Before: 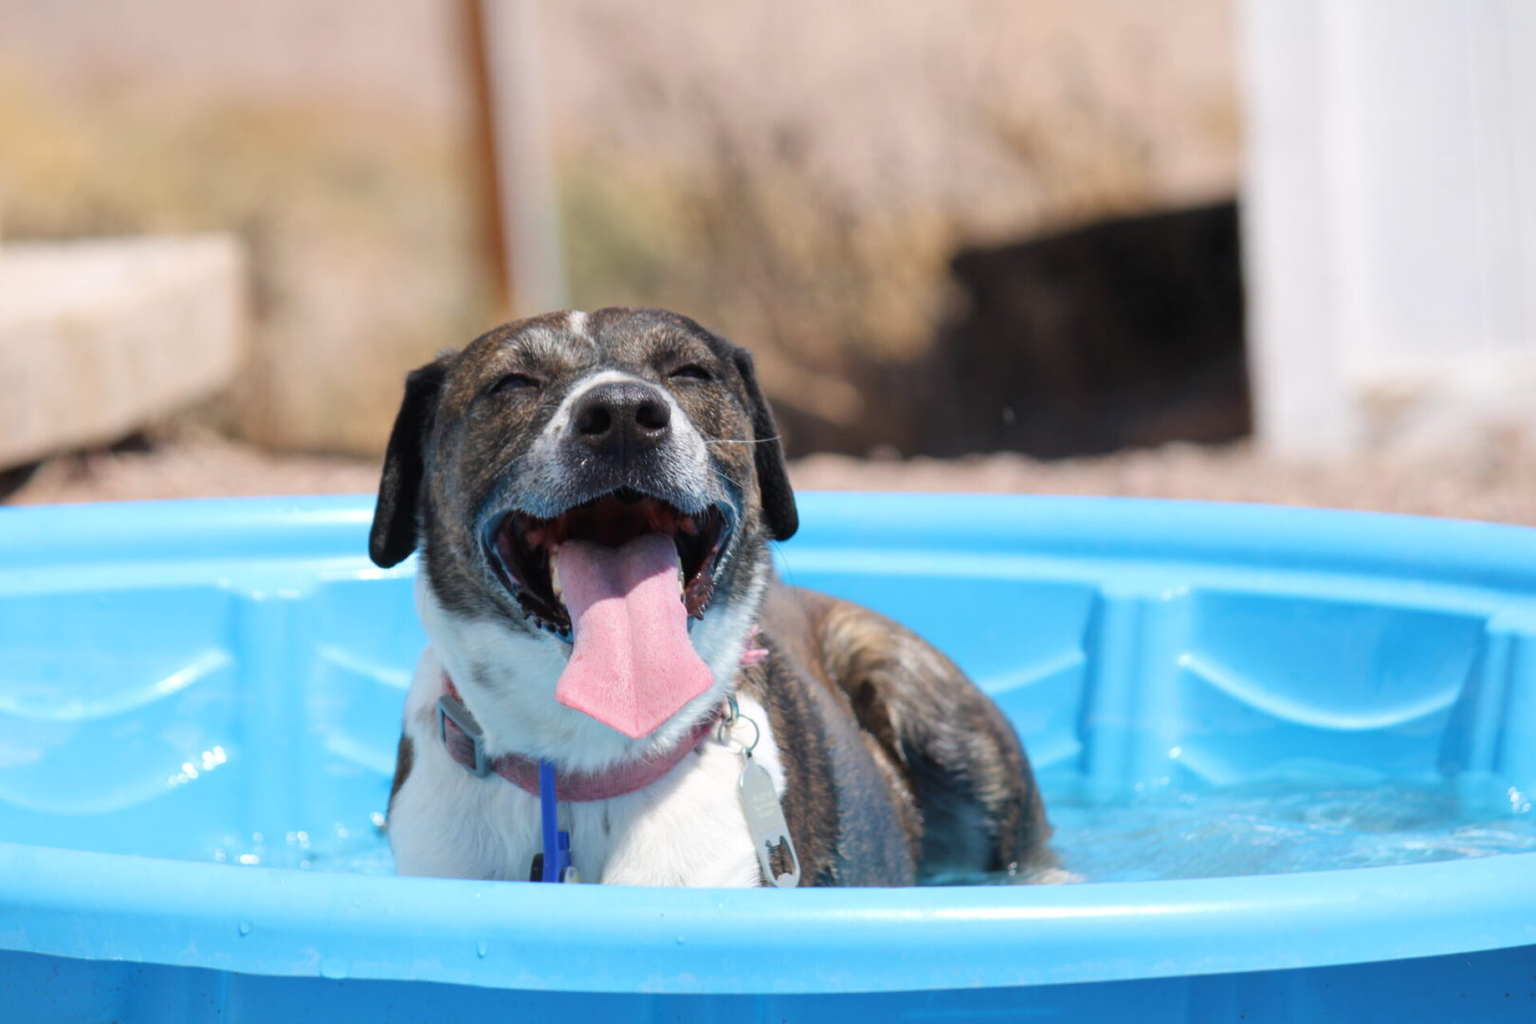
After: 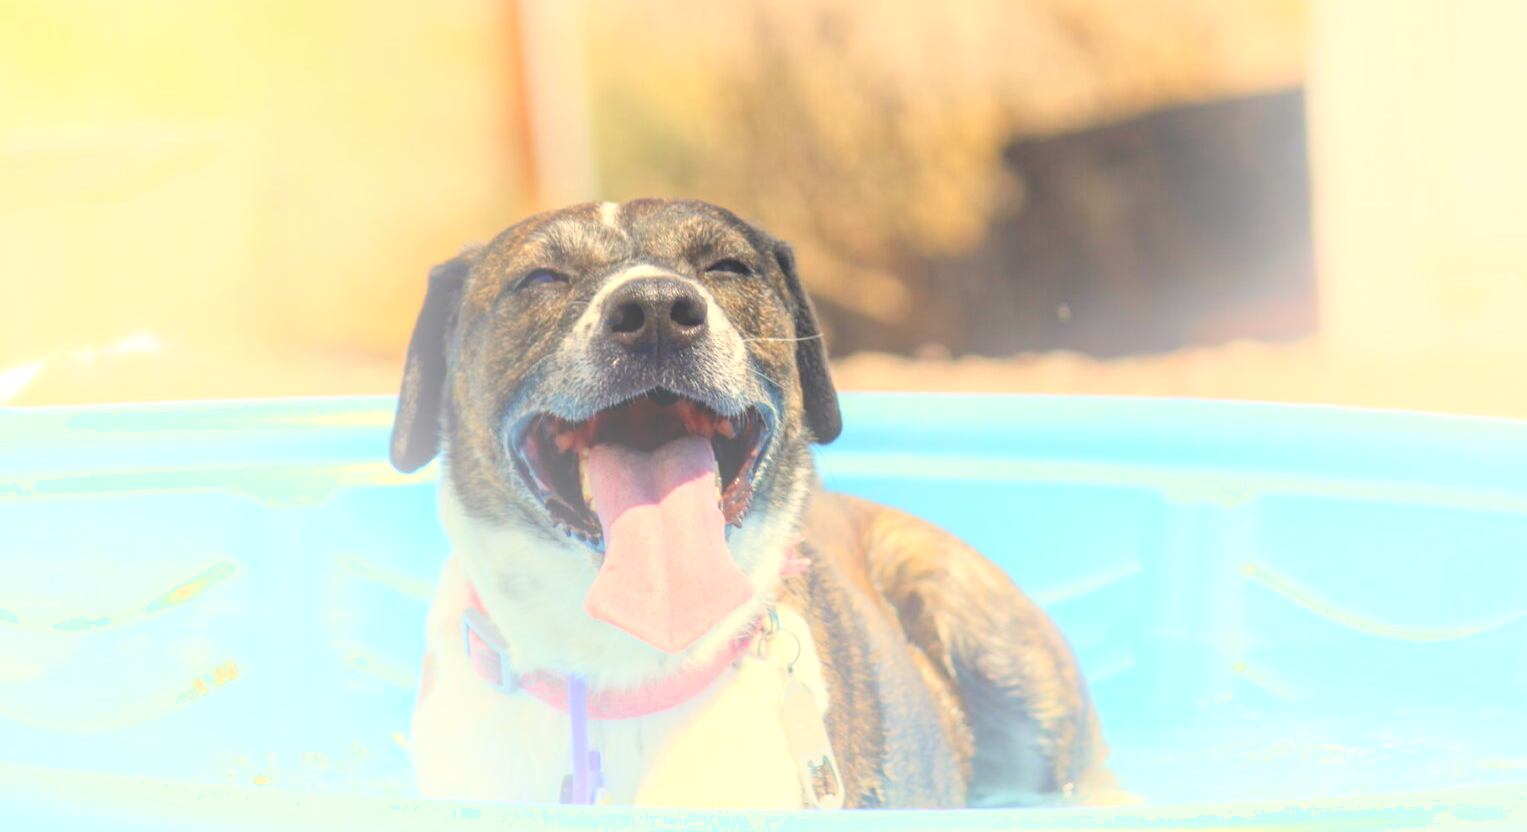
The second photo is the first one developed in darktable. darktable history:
shadows and highlights: shadows -24.28, highlights 49.77, soften with gaussian
crop and rotate: angle 0.03°, top 11.643%, right 5.651%, bottom 11.189%
white balance: red 1.009, blue 0.985
color correction: highlights a* 2.72, highlights b* 22.8
bloom: size 38%, threshold 95%, strength 30%
local contrast: on, module defaults
exposure: black level correction 0.005, exposure 0.417 EV, compensate highlight preservation false
